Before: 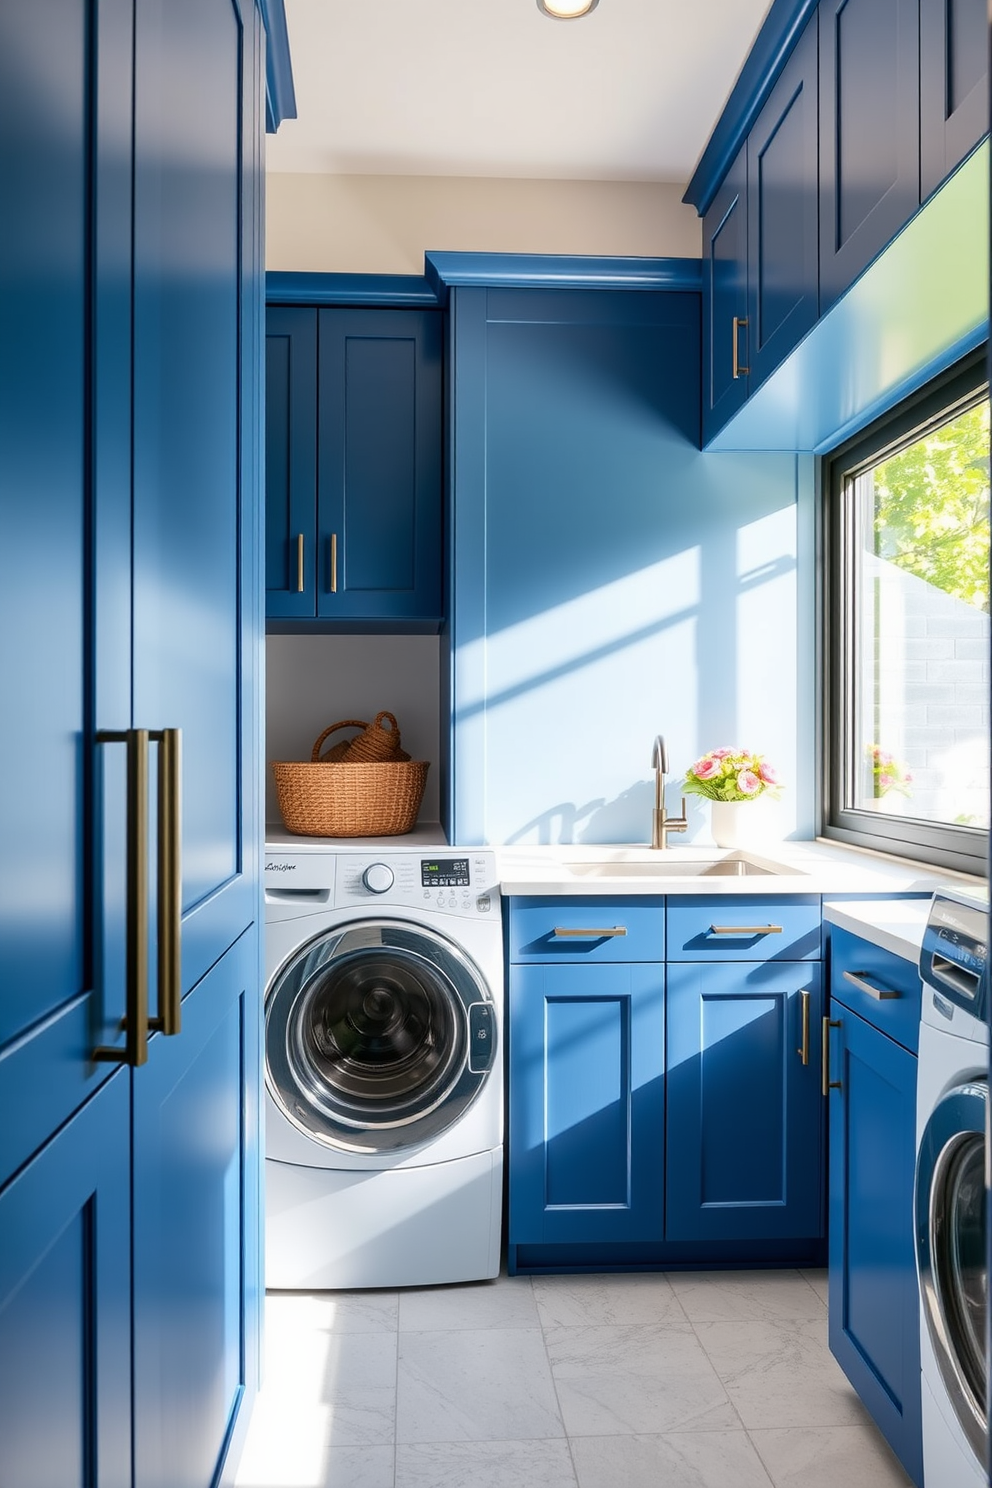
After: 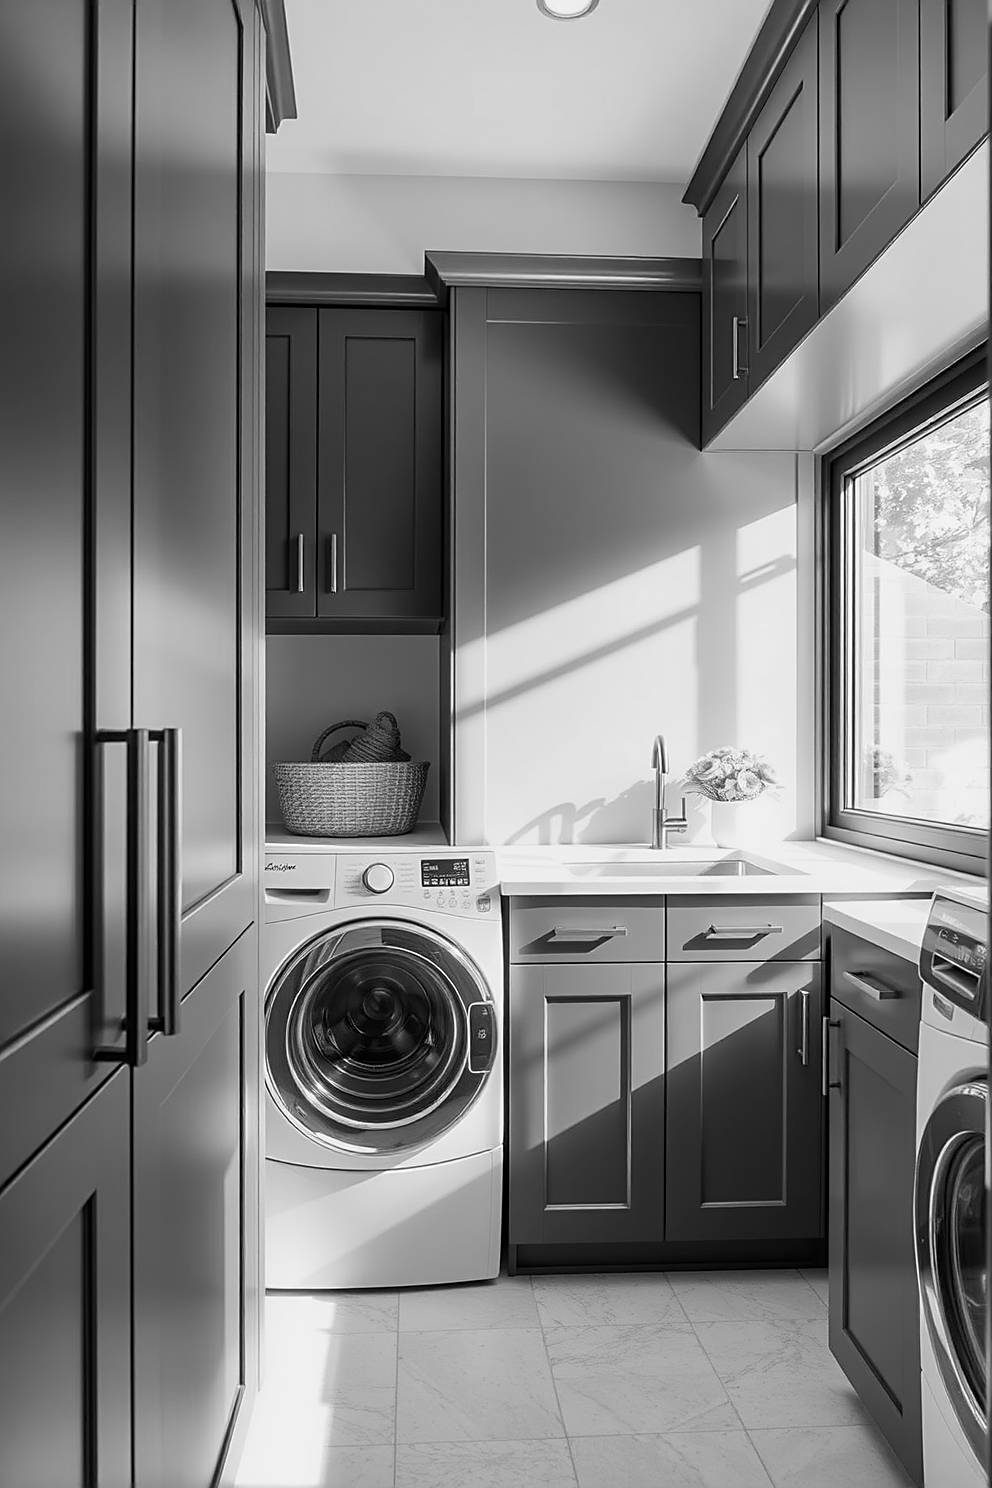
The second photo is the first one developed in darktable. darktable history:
sharpen: on, module defaults
monochrome: a 30.25, b 92.03
tone equalizer: on, module defaults
